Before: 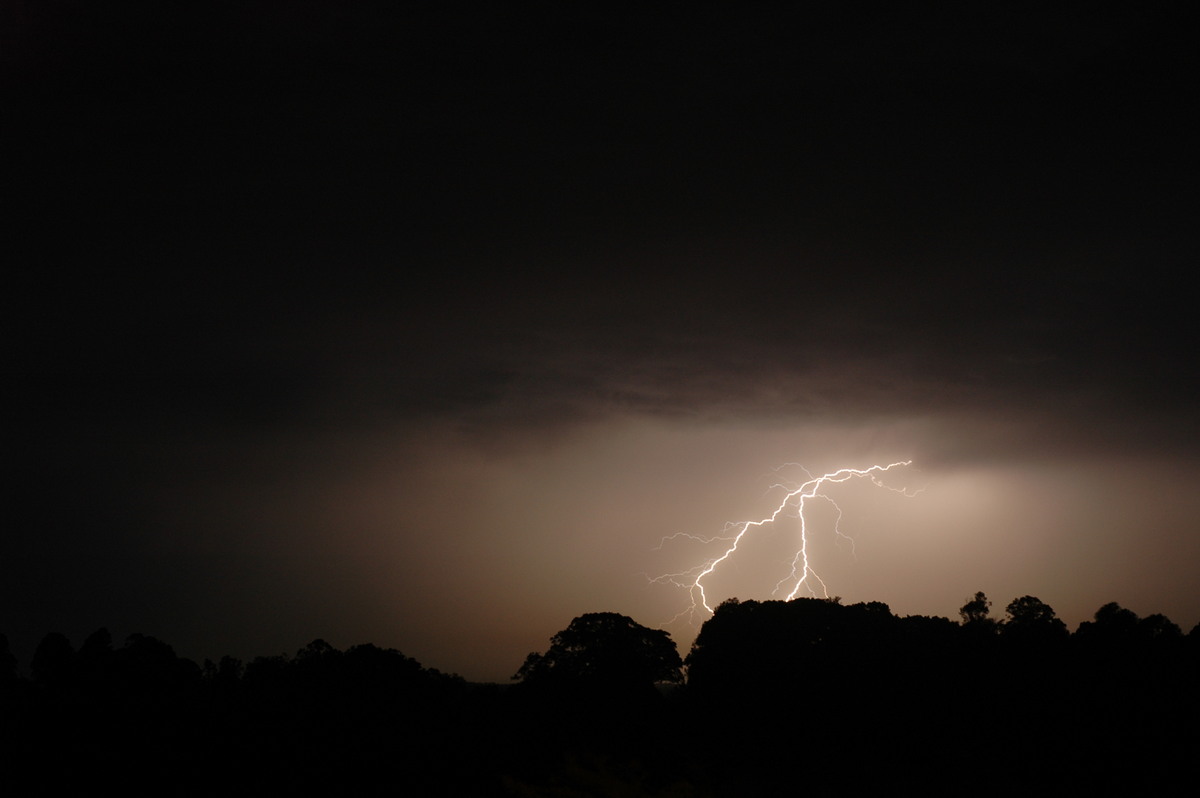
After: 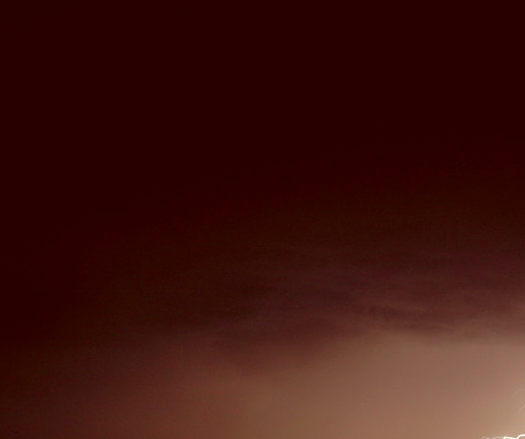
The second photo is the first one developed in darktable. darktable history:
color correction: highlights a* -7.01, highlights b* -0.201, shadows a* 20.78, shadows b* 10.98
exposure: compensate highlight preservation false
sharpen: on, module defaults
crop: left 20.362%, top 10.761%, right 35.781%, bottom 34.217%
